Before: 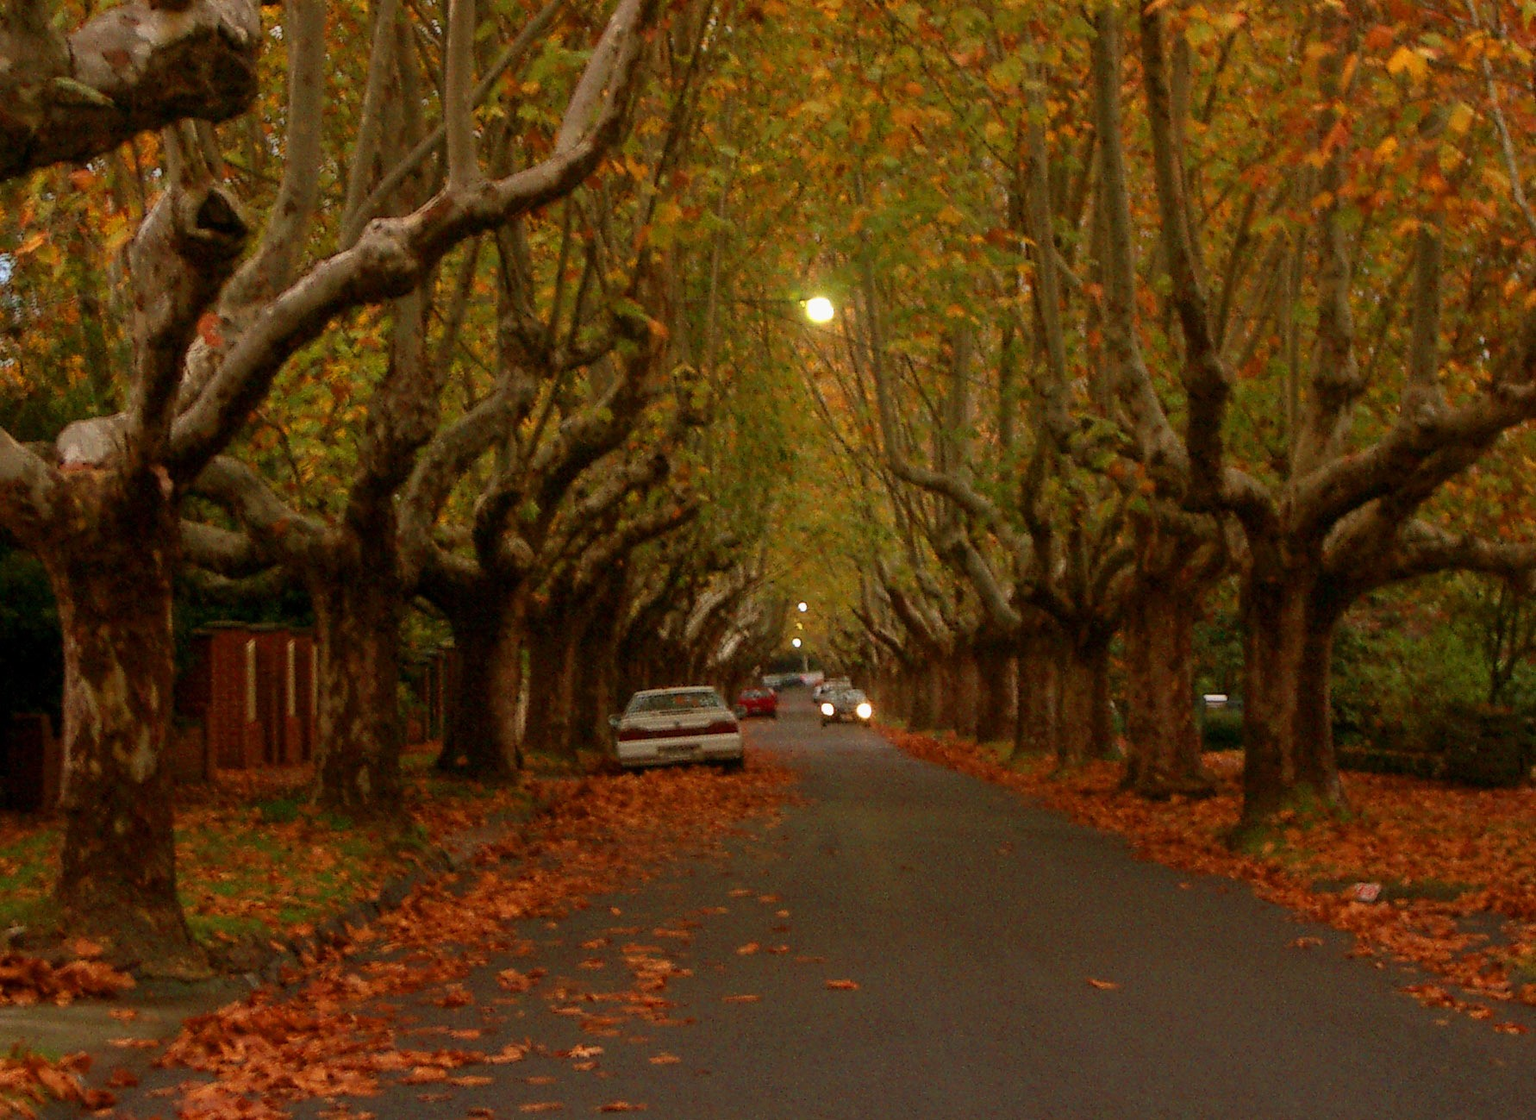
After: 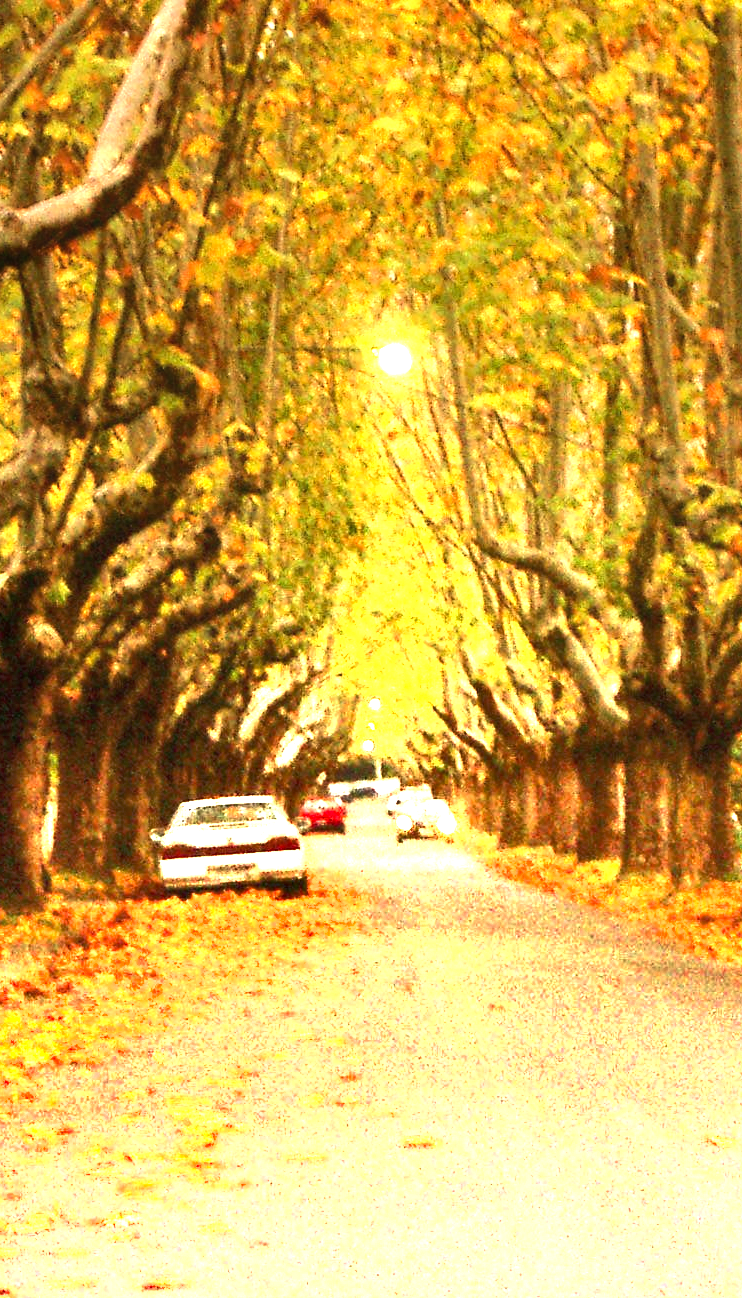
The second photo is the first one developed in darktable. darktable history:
tone equalizer: -8 EV -1.08 EV, -7 EV -1.01 EV, -6 EV -0.867 EV, -5 EV -0.578 EV, -3 EV 0.578 EV, -2 EV 0.867 EV, -1 EV 1.01 EV, +0 EV 1.08 EV, edges refinement/feathering 500, mask exposure compensation -1.57 EV, preserve details no
exposure: black level correction 0, exposure 1.55 EV, compensate exposure bias true, compensate highlight preservation false
shadows and highlights: shadows 37.27, highlights -28.18, soften with gaussian
crop: left 31.229%, right 27.105%
local contrast: highlights 100%, shadows 100%, detail 120%, midtone range 0.2
graduated density: density -3.9 EV
contrast equalizer: octaves 7, y [[0.6 ×6], [0.55 ×6], [0 ×6], [0 ×6], [0 ×6]], mix -0.36
